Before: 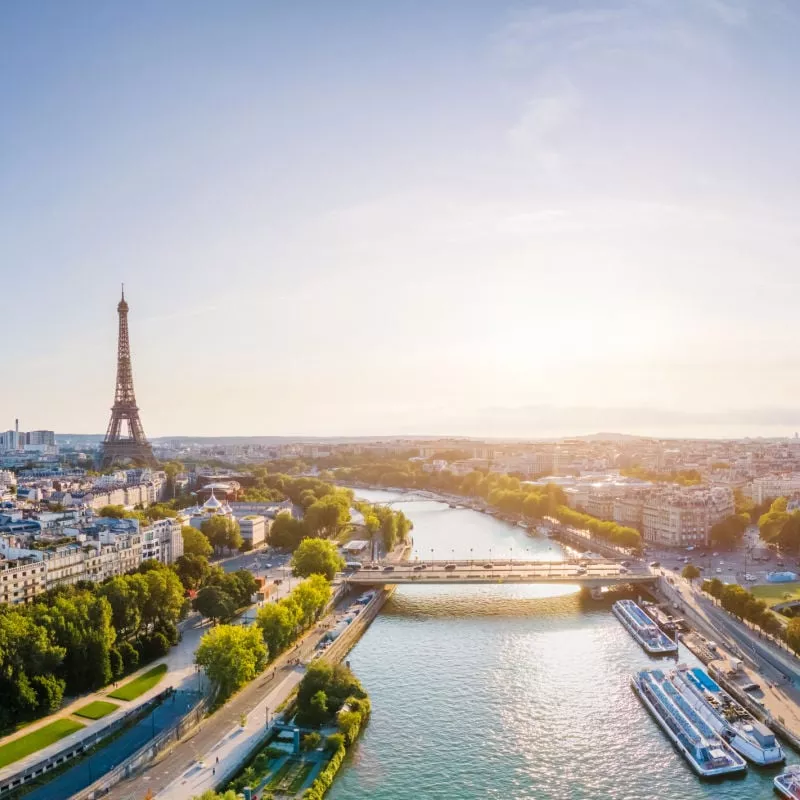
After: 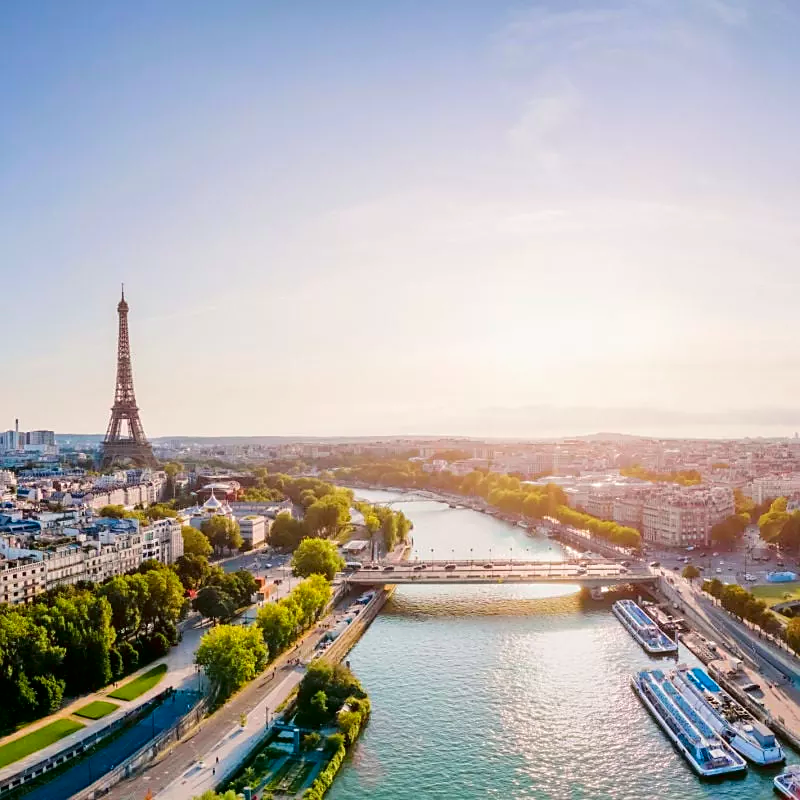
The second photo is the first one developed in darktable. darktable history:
sharpen: radius 1.88, amount 0.402, threshold 1.226
tone curve: curves: ch0 [(0, 0) (0.068, 0.012) (0.183, 0.089) (0.341, 0.283) (0.547, 0.532) (0.828, 0.815) (1, 0.983)]; ch1 [(0, 0) (0.23, 0.166) (0.34, 0.308) (0.371, 0.337) (0.429, 0.411) (0.477, 0.462) (0.499, 0.5) (0.529, 0.537) (0.559, 0.582) (0.743, 0.798) (1, 1)]; ch2 [(0, 0) (0.431, 0.414) (0.498, 0.503) (0.524, 0.528) (0.568, 0.546) (0.6, 0.597) (0.634, 0.645) (0.728, 0.742) (1, 1)], color space Lab, independent channels, preserve colors none
